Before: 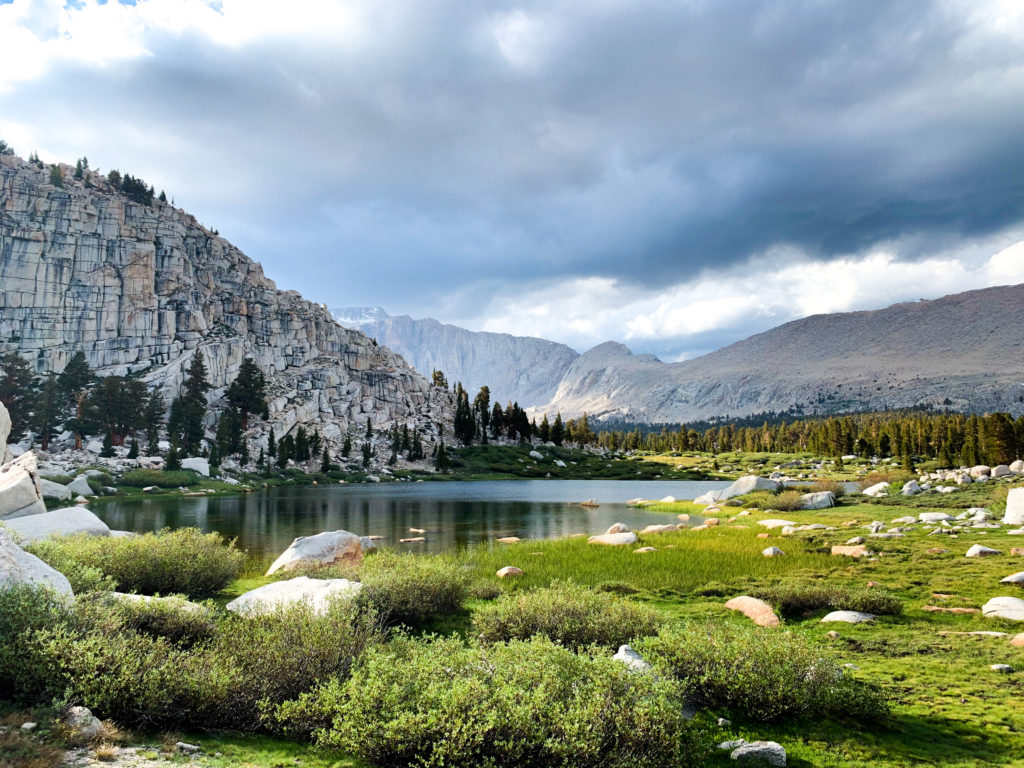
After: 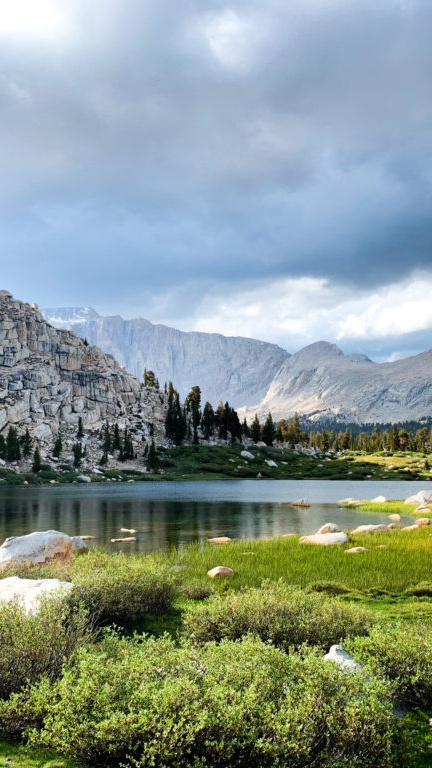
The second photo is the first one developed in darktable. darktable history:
crop: left 28.272%, right 29.498%
